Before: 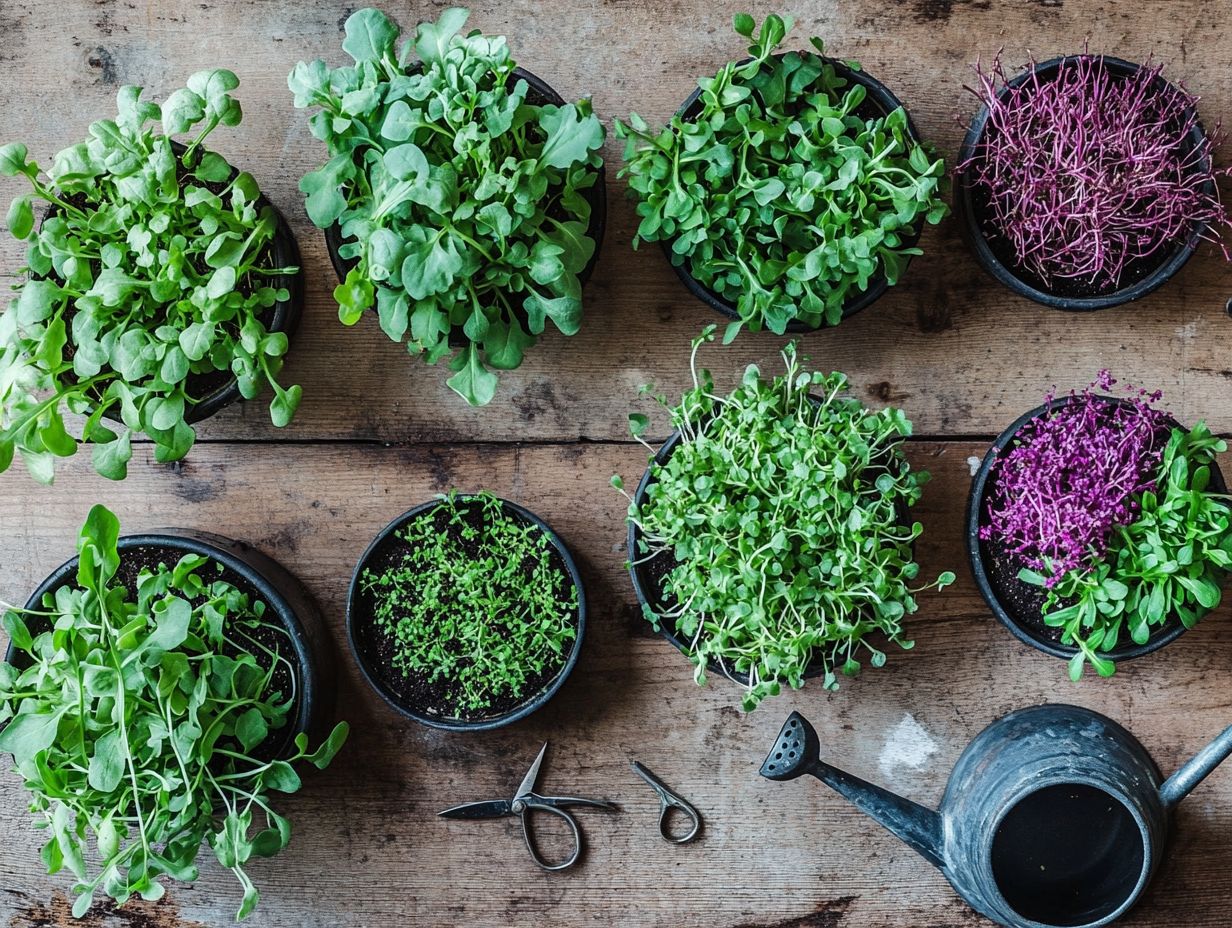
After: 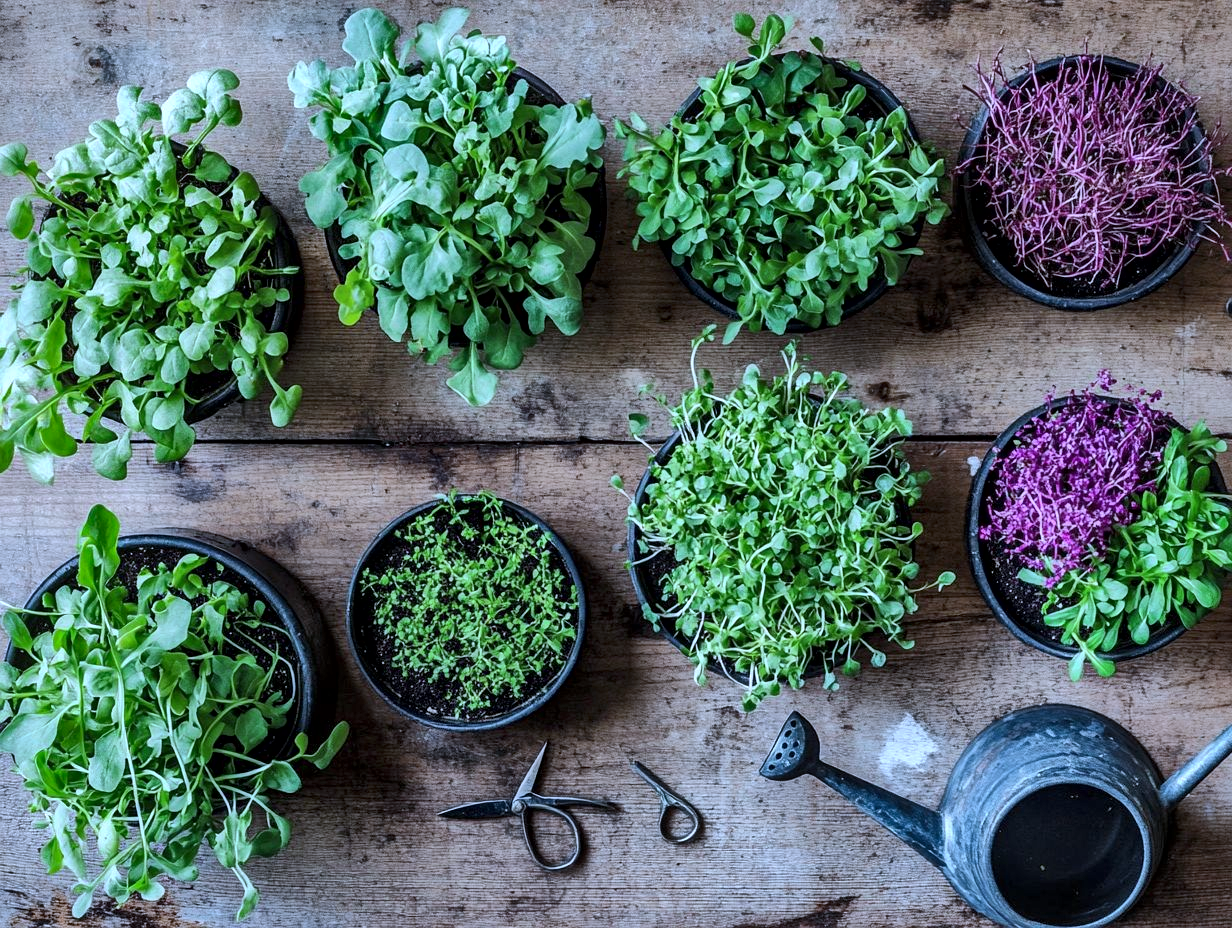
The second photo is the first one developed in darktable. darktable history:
white balance: red 0.948, green 1.02, blue 1.176
local contrast: mode bilateral grid, contrast 20, coarseness 50, detail 159%, midtone range 0.2
shadows and highlights: shadows 30
